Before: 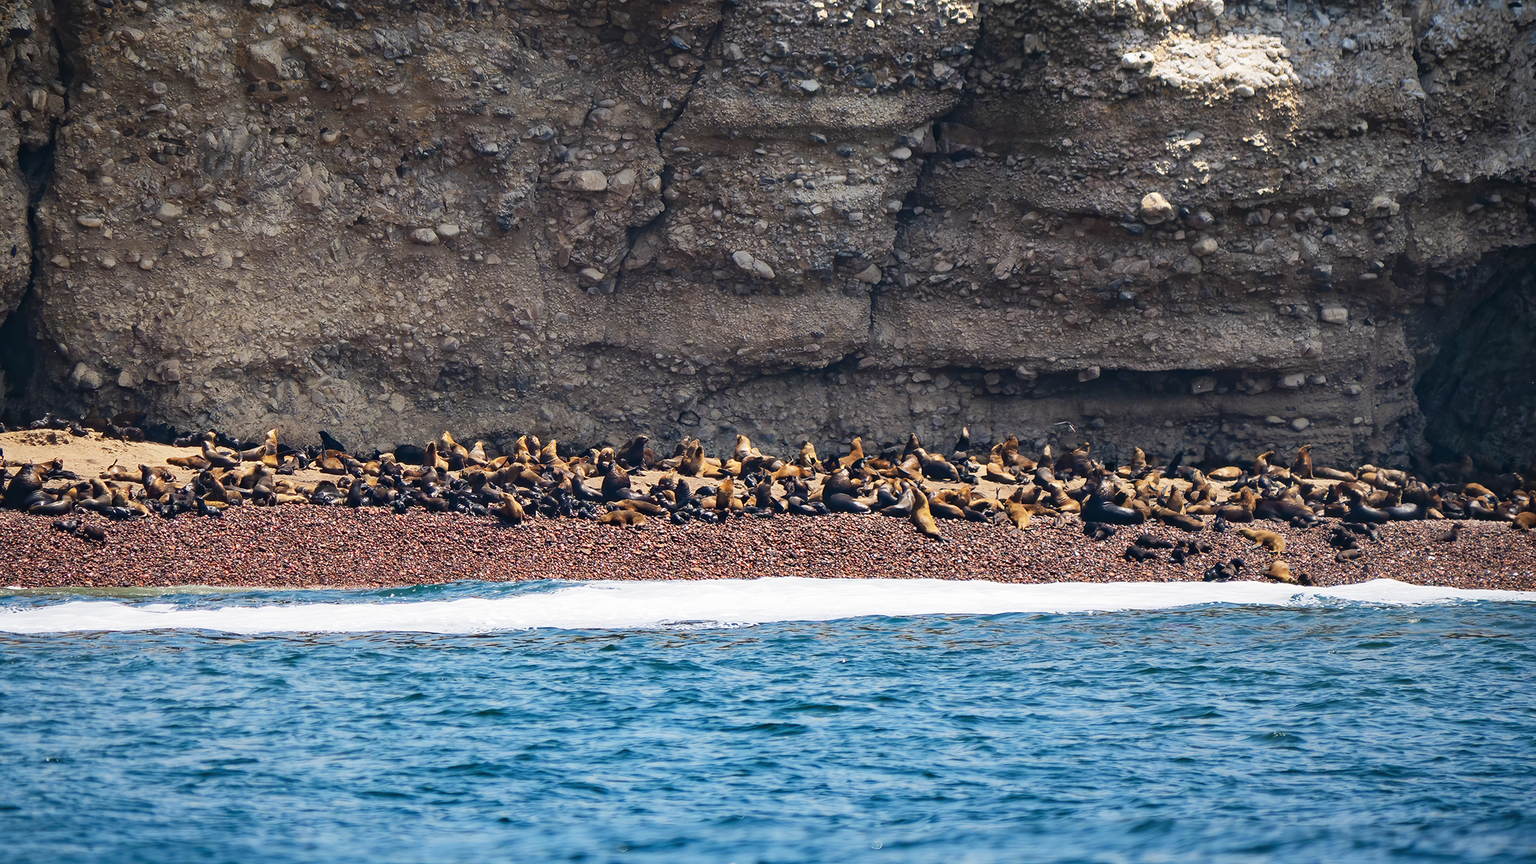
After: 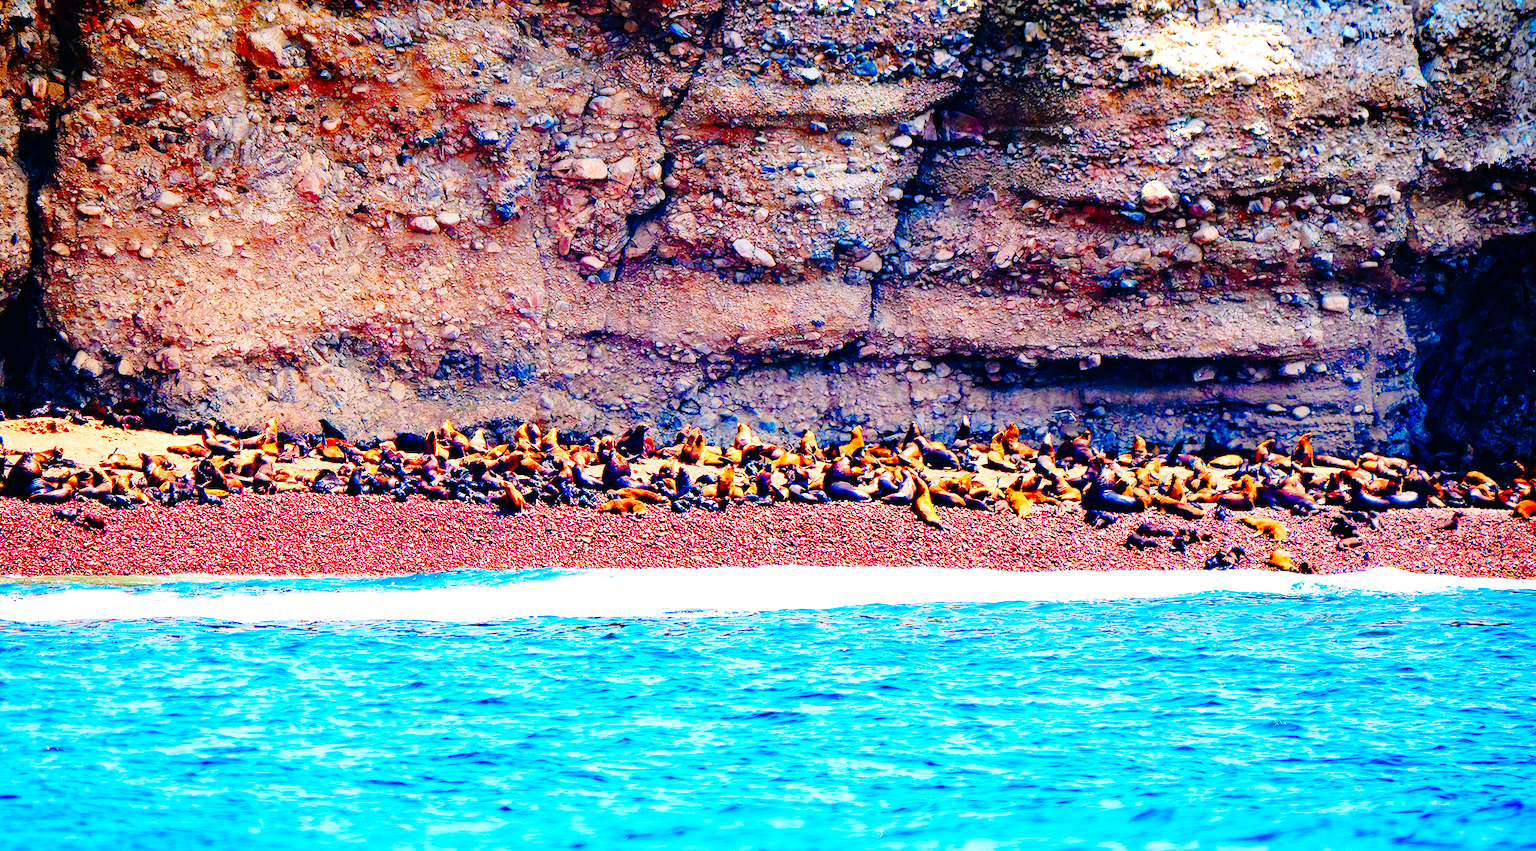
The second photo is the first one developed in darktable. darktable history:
base curve: curves: ch0 [(0, 0) (0.036, 0.01) (0.123, 0.254) (0.258, 0.504) (0.507, 0.748) (1, 1)], preserve colors none
exposure: black level correction 0, exposure 0.703 EV, compensate highlight preservation false
color correction: highlights a* 1.59, highlights b* -1.82, saturation 2.48
crop: top 1.411%, right 0.014%
